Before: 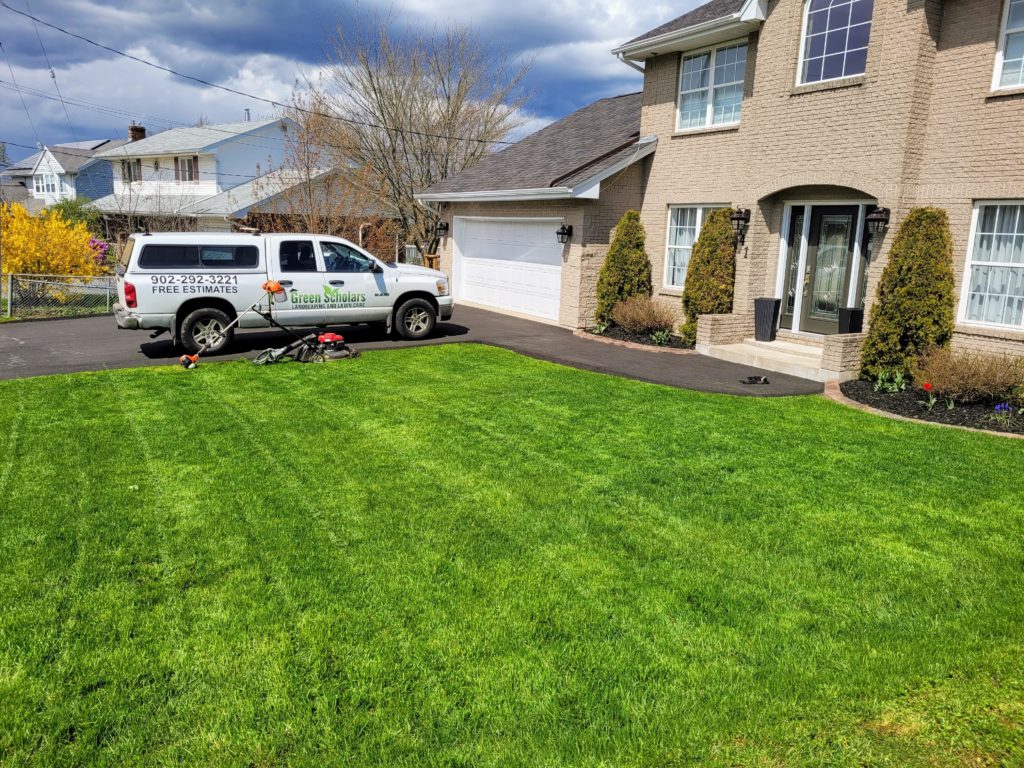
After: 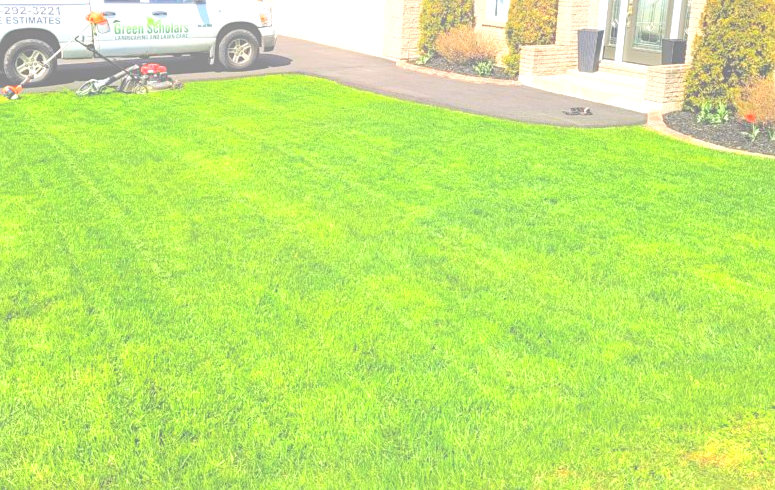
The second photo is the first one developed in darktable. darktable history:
exposure: black level correction 0, exposure 1.2 EV, compensate exposure bias true, compensate highlight preservation false
bloom: size 40%
crop and rotate: left 17.299%, top 35.115%, right 7.015%, bottom 1.024%
sharpen: amount 0.2
